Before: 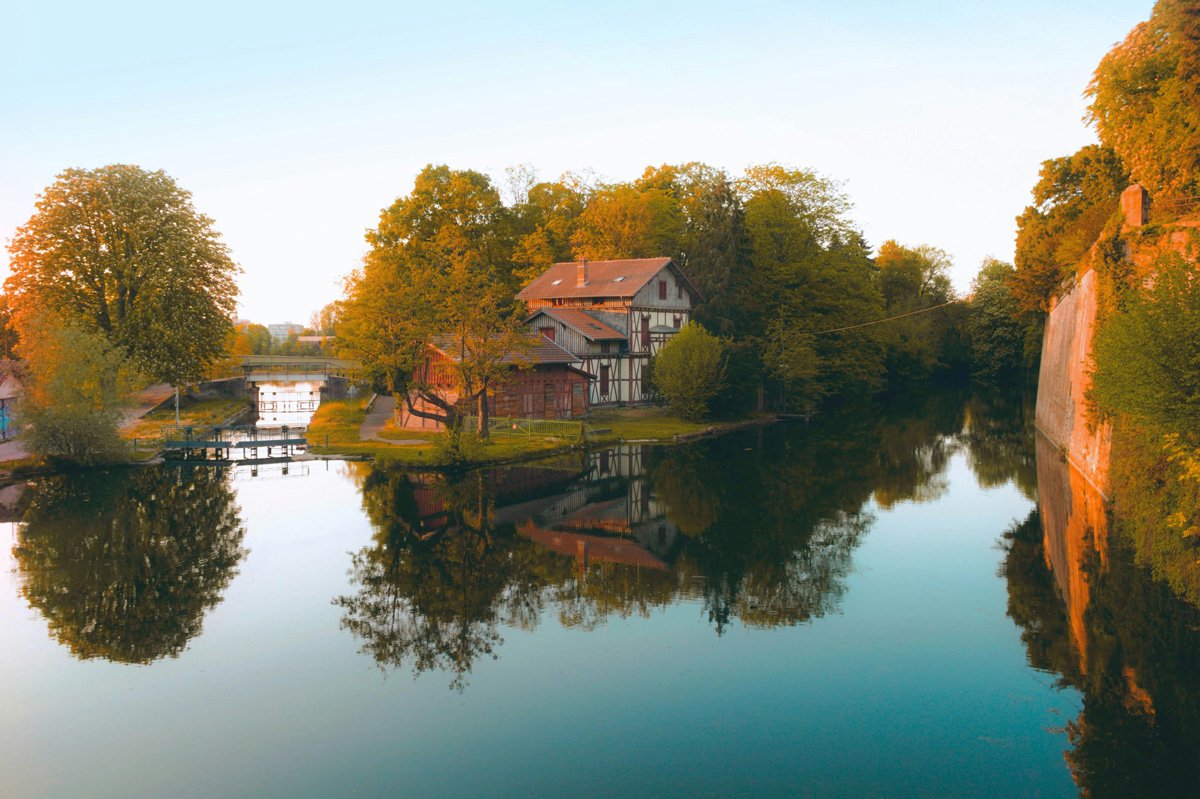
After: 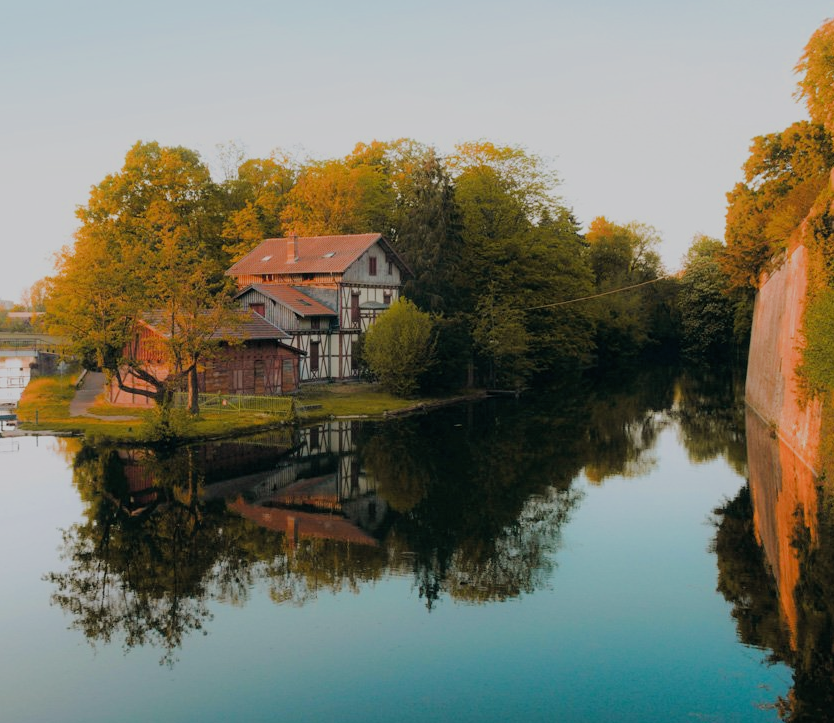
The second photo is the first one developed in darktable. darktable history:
crop and rotate: left 24.191%, top 3.014%, right 6.233%, bottom 6.438%
filmic rgb: black relative exposure -6.21 EV, white relative exposure 6.96 EV, threshold 2.98 EV, hardness 2.28, enable highlight reconstruction true
